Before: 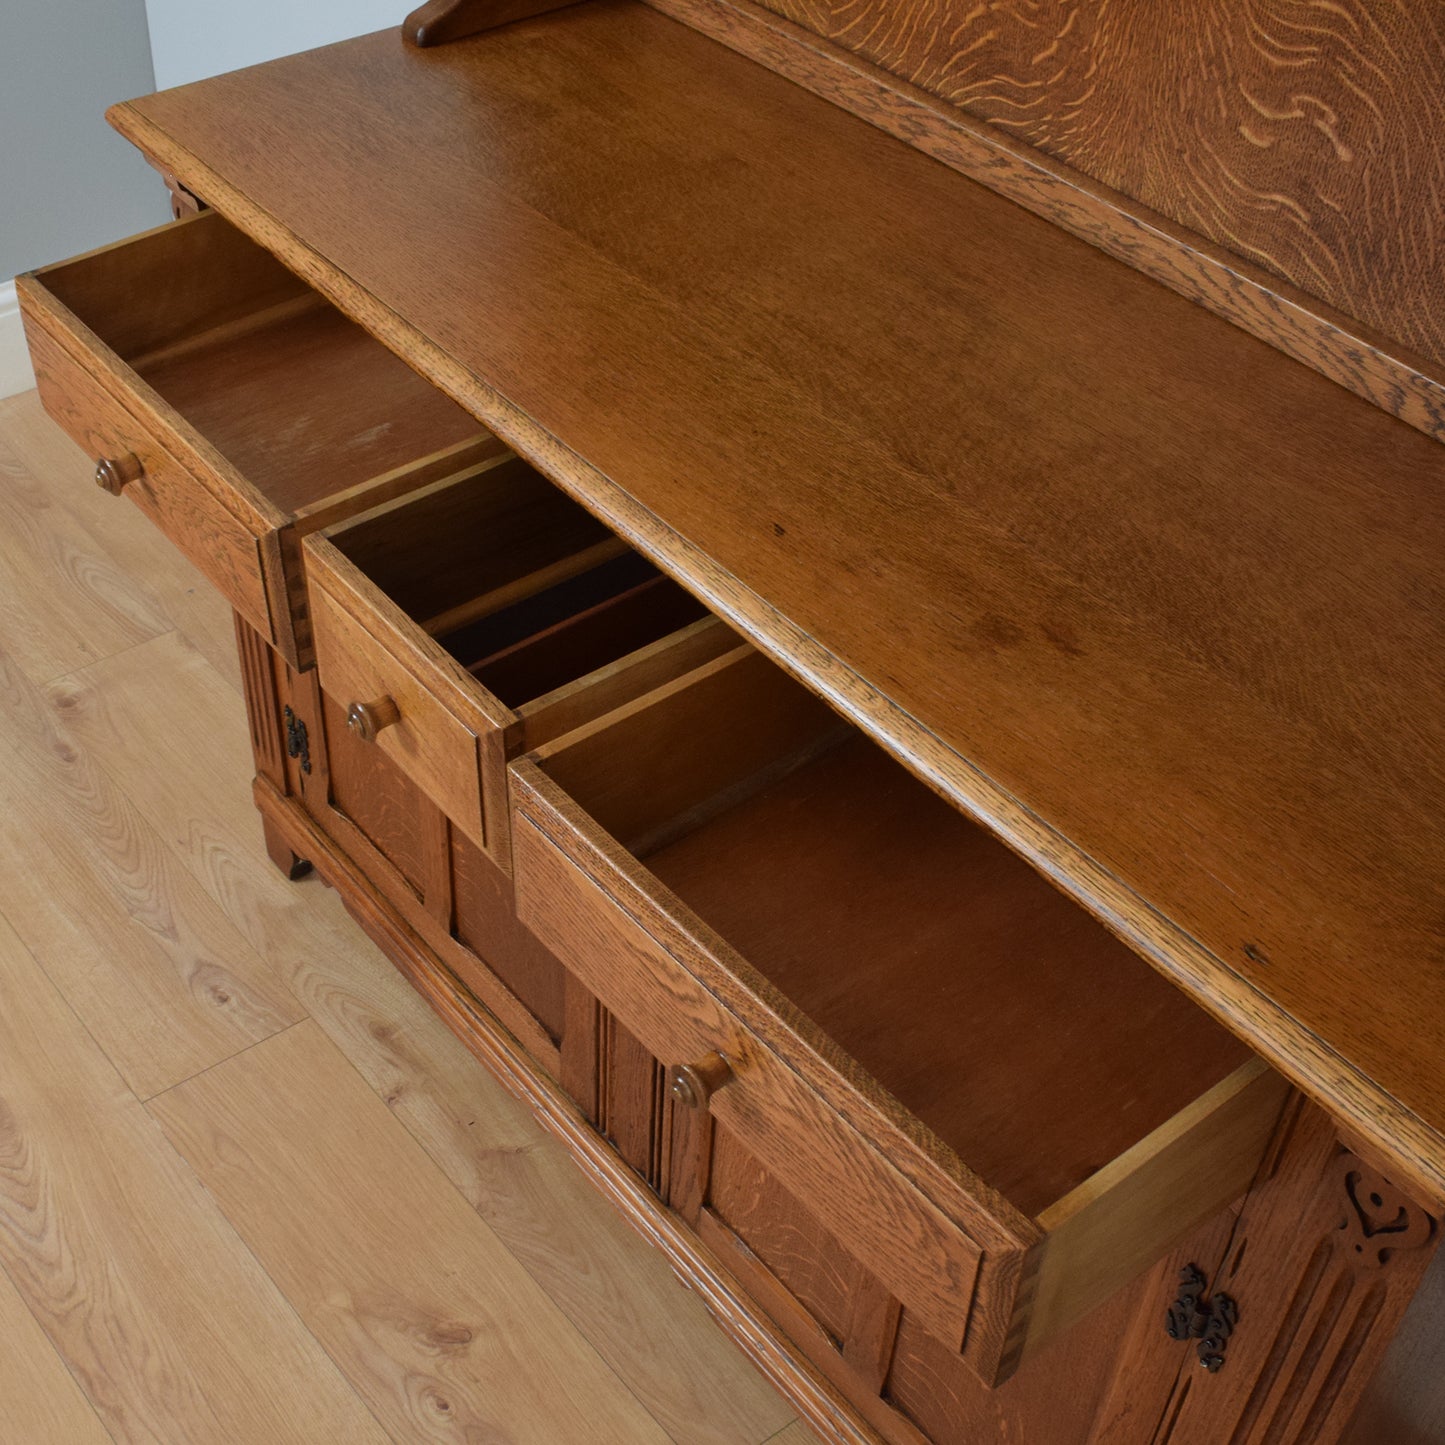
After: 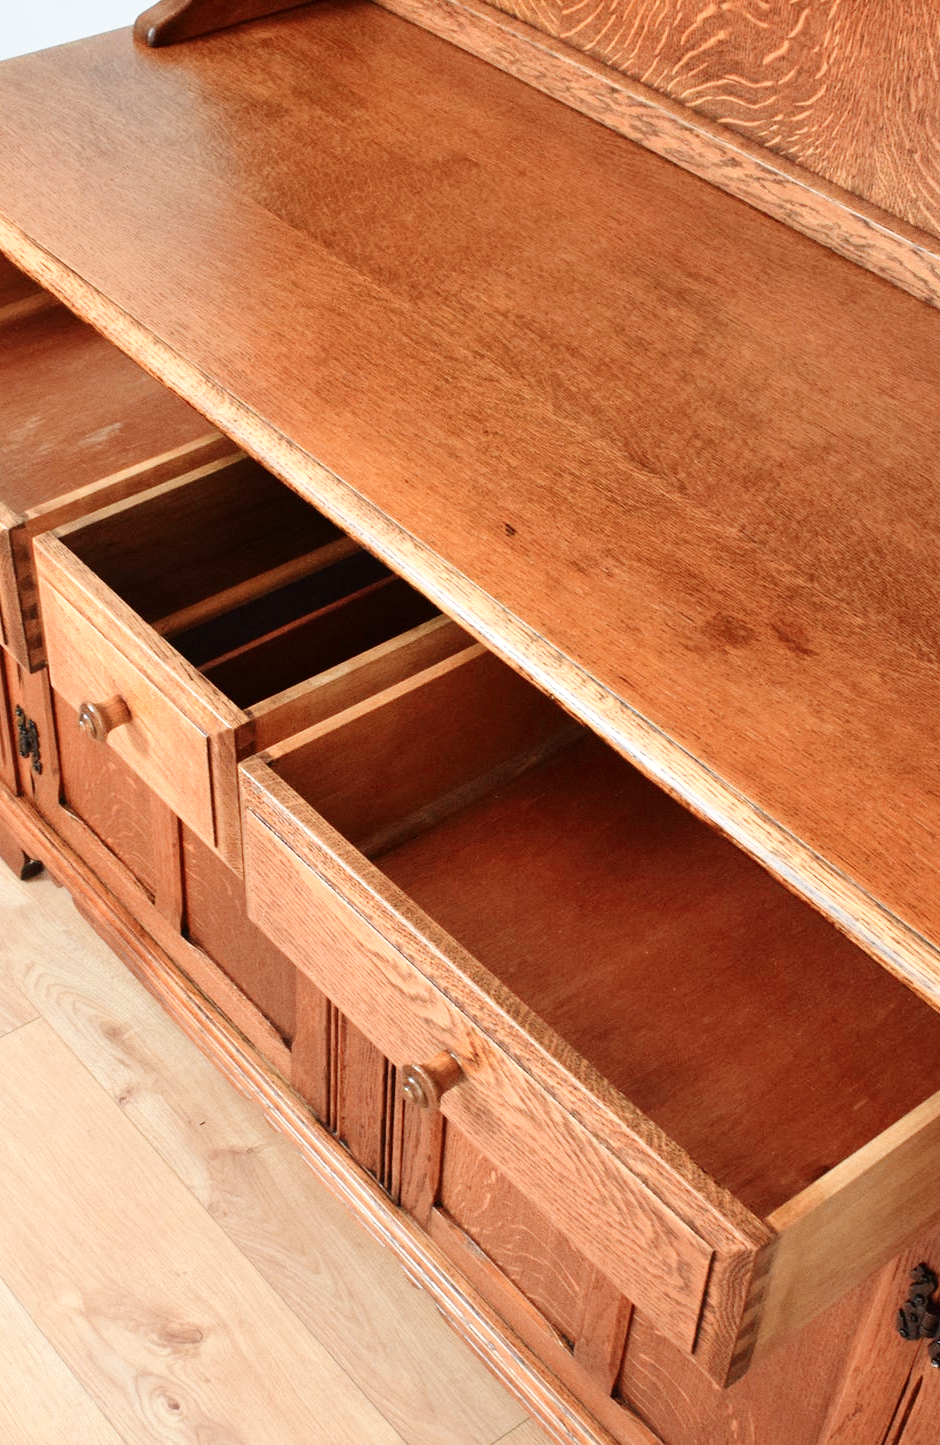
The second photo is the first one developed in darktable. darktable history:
crop and rotate: left 18.662%, right 16.239%
exposure: exposure 0.439 EV, compensate exposure bias true, compensate highlight preservation false
color zones: curves: ch0 [(0, 0.473) (0.001, 0.473) (0.226, 0.548) (0.4, 0.589) (0.525, 0.54) (0.728, 0.403) (0.999, 0.473) (1, 0.473)]; ch1 [(0, 0.619) (0.001, 0.619) (0.234, 0.388) (0.4, 0.372) (0.528, 0.422) (0.732, 0.53) (0.999, 0.619) (1, 0.619)]; ch2 [(0, 0.547) (0.001, 0.547) (0.226, 0.45) (0.4, 0.525) (0.525, 0.585) (0.8, 0.511) (0.999, 0.547) (1, 0.547)]
base curve: curves: ch0 [(0, 0) (0.008, 0.007) (0.022, 0.029) (0.048, 0.089) (0.092, 0.197) (0.191, 0.399) (0.275, 0.534) (0.357, 0.65) (0.477, 0.78) (0.542, 0.833) (0.799, 0.973) (1, 1)], preserve colors none
